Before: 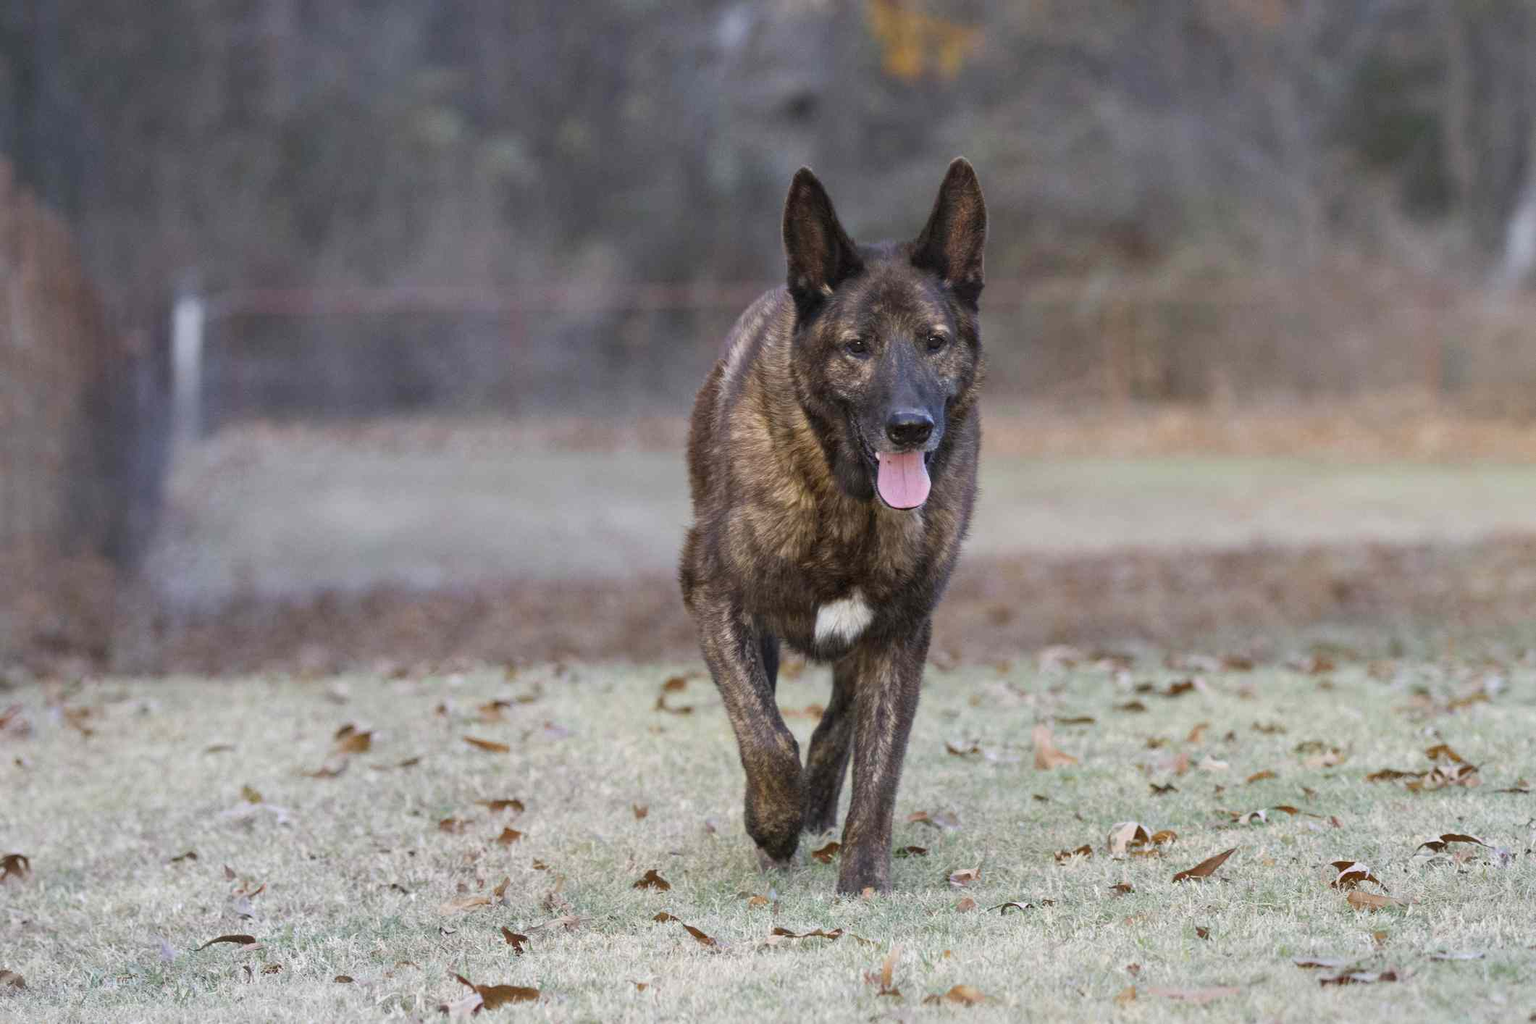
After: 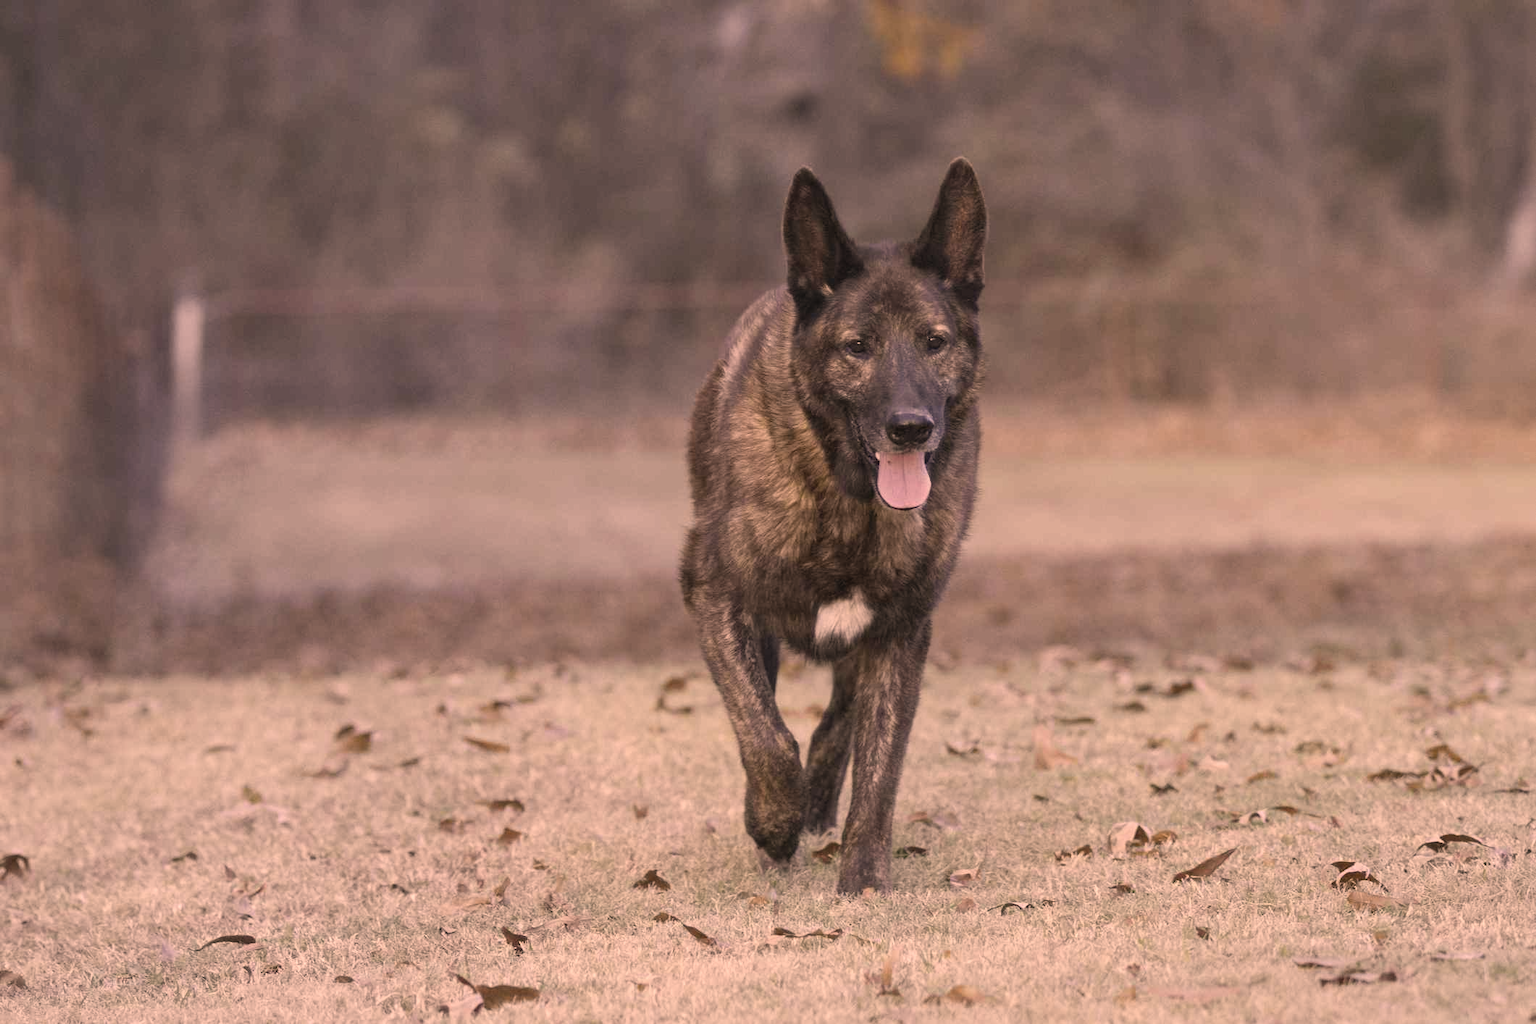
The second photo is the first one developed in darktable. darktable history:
color correction: highlights a* 21.88, highlights b* 22.25
contrast brightness saturation: contrast -0.05, saturation -0.41
